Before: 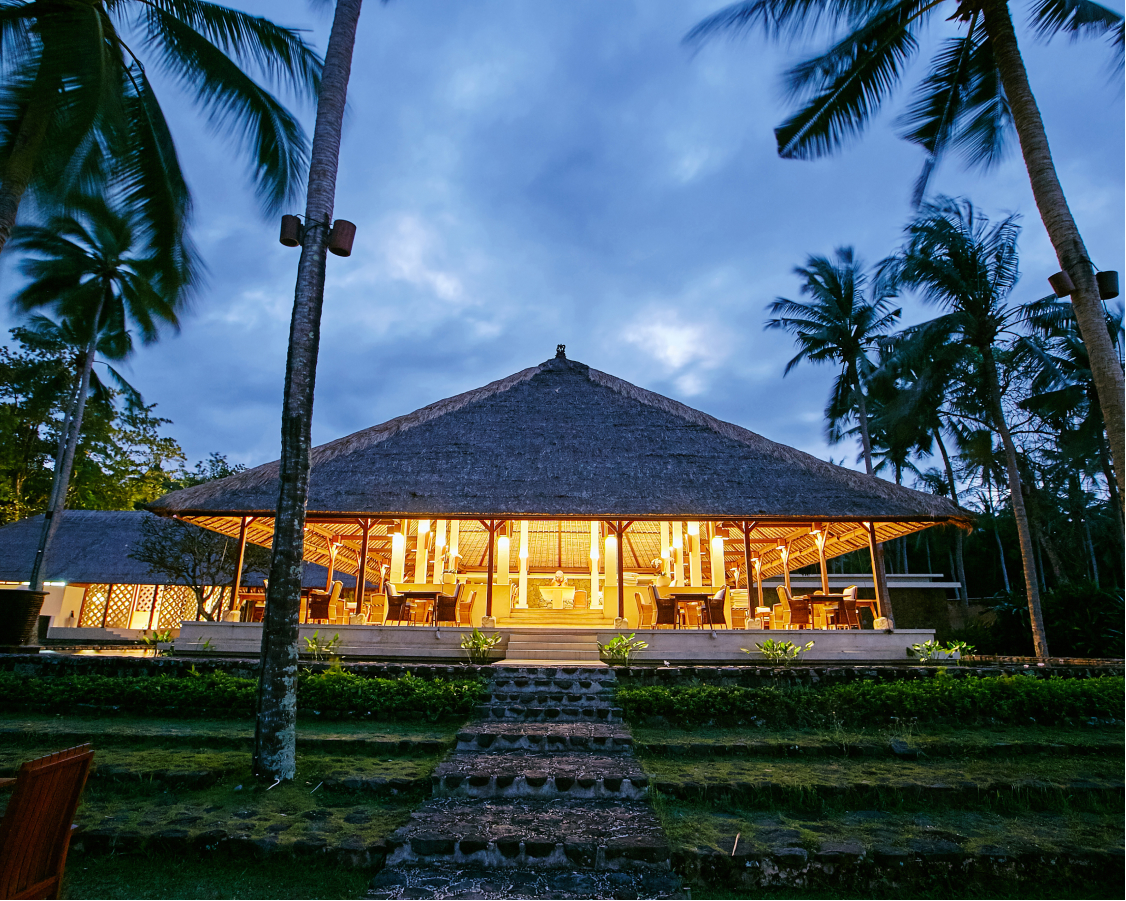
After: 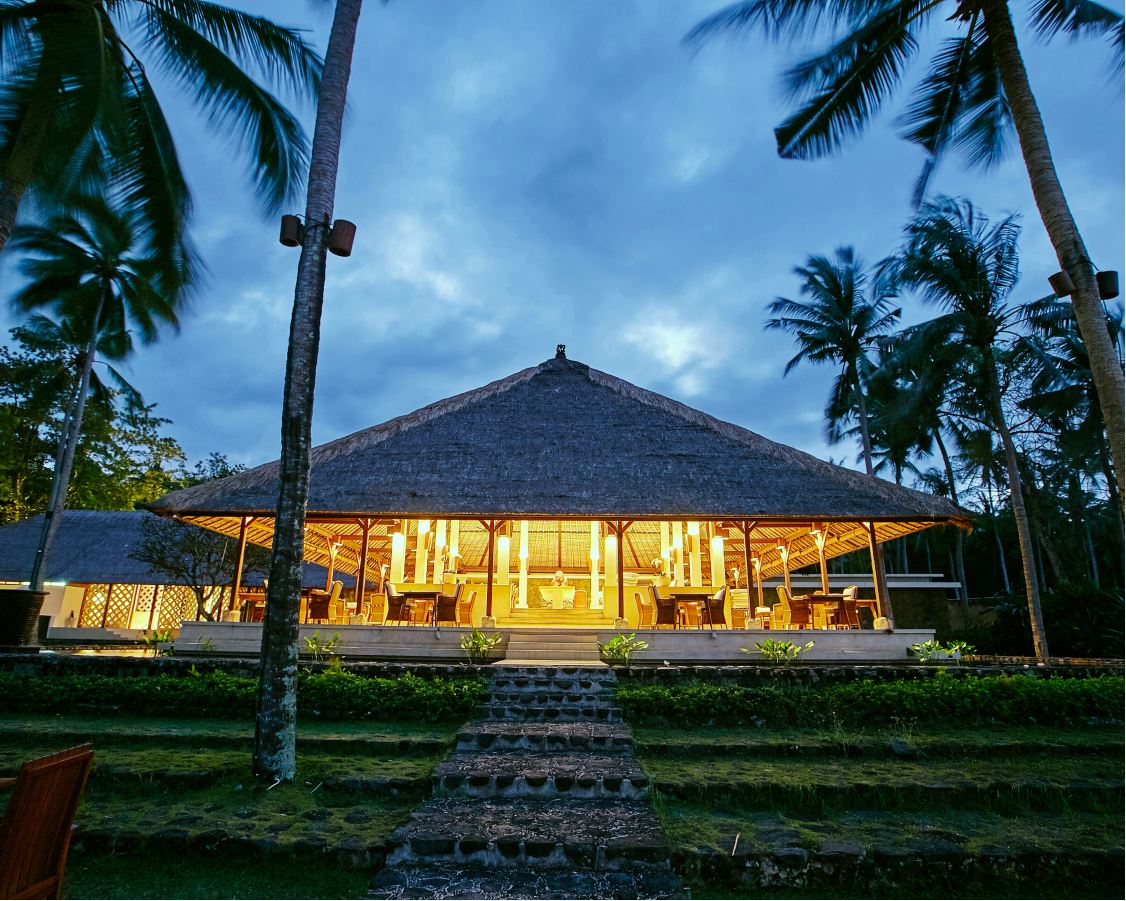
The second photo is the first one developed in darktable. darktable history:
color correction: highlights a* -8.5, highlights b* 3.67
